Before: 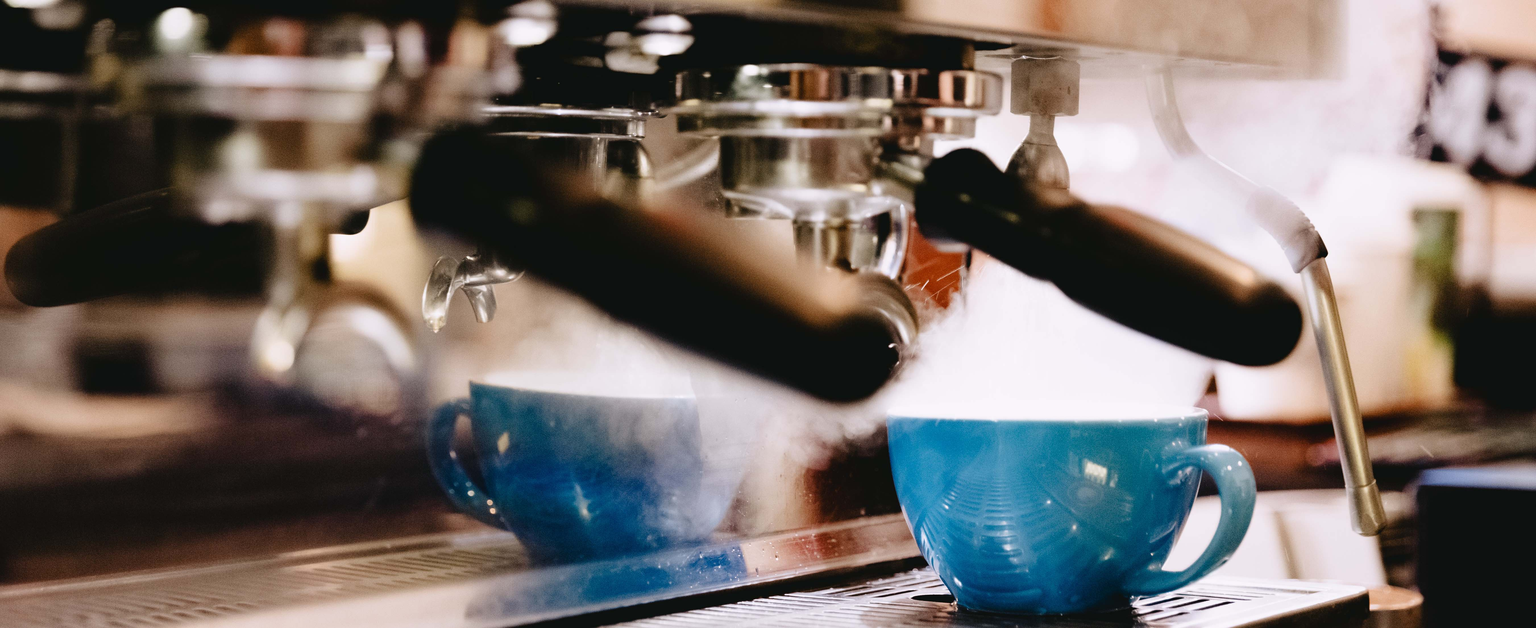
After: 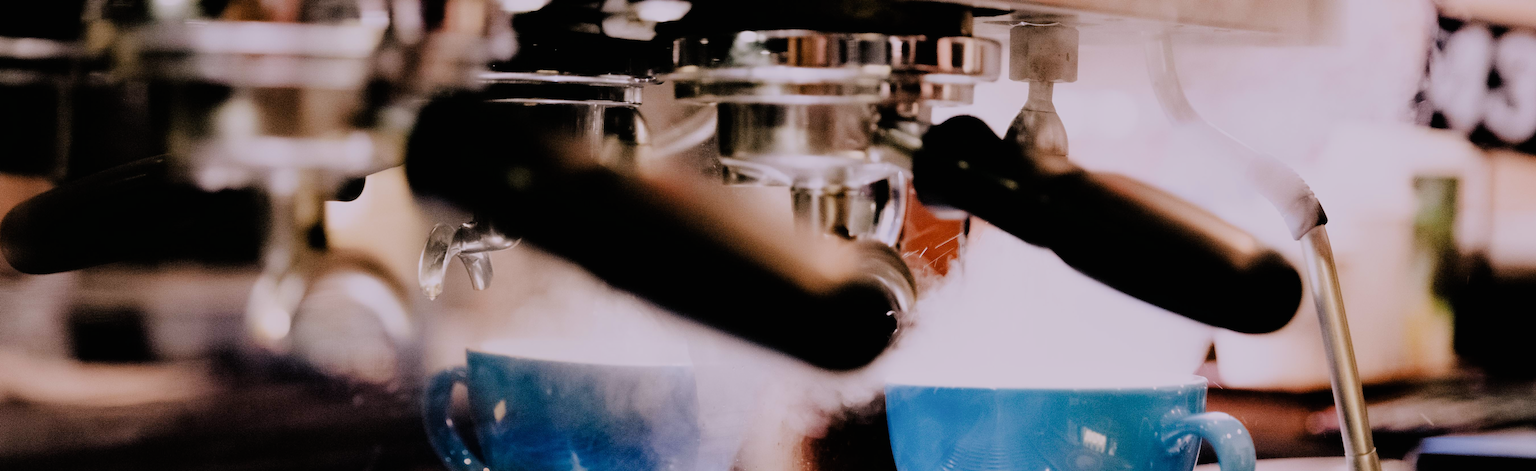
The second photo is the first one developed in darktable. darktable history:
crop: left 0.387%, top 5.469%, bottom 19.809%
filmic rgb: black relative exposure -6.98 EV, white relative exposure 5.63 EV, hardness 2.86
white balance: red 1.05, blue 1.072
